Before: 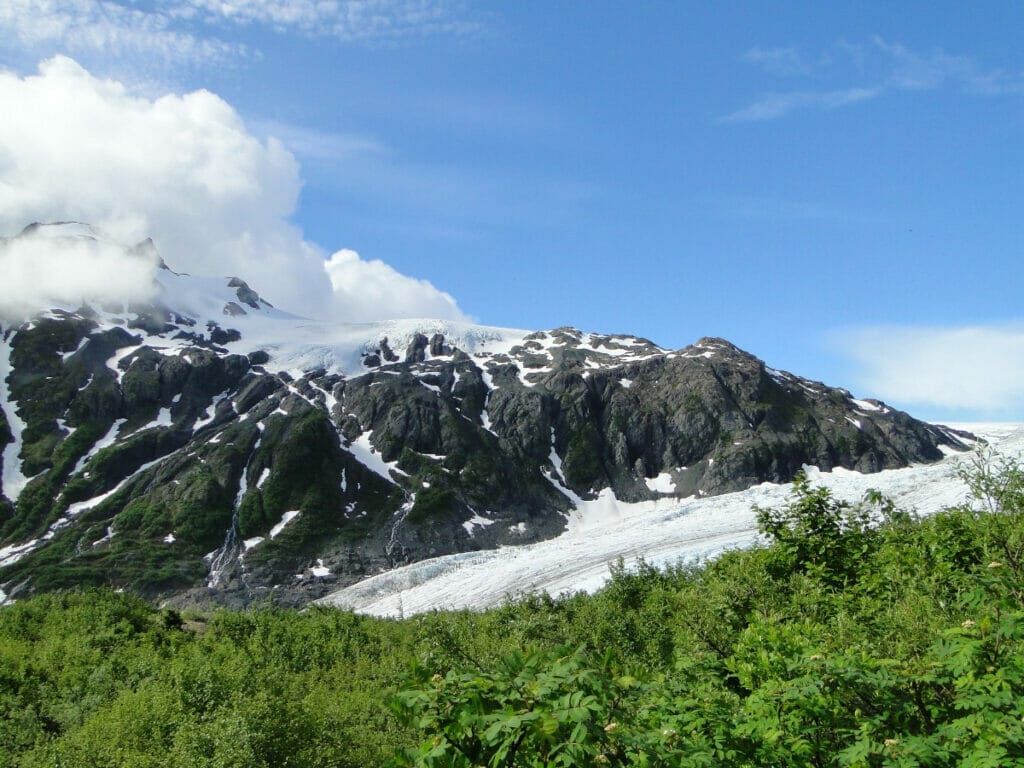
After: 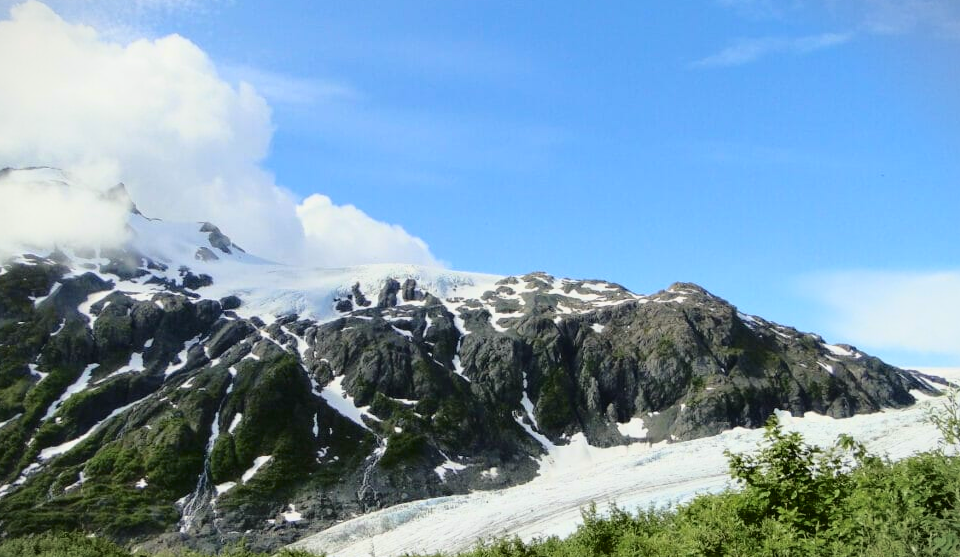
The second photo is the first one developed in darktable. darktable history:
tone curve: curves: ch0 [(0, 0.021) (0.049, 0.044) (0.152, 0.14) (0.328, 0.377) (0.473, 0.543) (0.641, 0.705) (0.85, 0.894) (1, 0.969)]; ch1 [(0, 0) (0.302, 0.331) (0.427, 0.433) (0.472, 0.47) (0.502, 0.503) (0.527, 0.524) (0.564, 0.591) (0.602, 0.632) (0.677, 0.701) (0.859, 0.885) (1, 1)]; ch2 [(0, 0) (0.33, 0.301) (0.447, 0.44) (0.487, 0.496) (0.502, 0.516) (0.535, 0.563) (0.565, 0.6) (0.618, 0.629) (1, 1)], color space Lab, independent channels, preserve colors none
crop: left 2.737%, top 7.287%, right 3.421%, bottom 20.179%
vignetting: fall-off start 100%, brightness -0.282, width/height ratio 1.31
